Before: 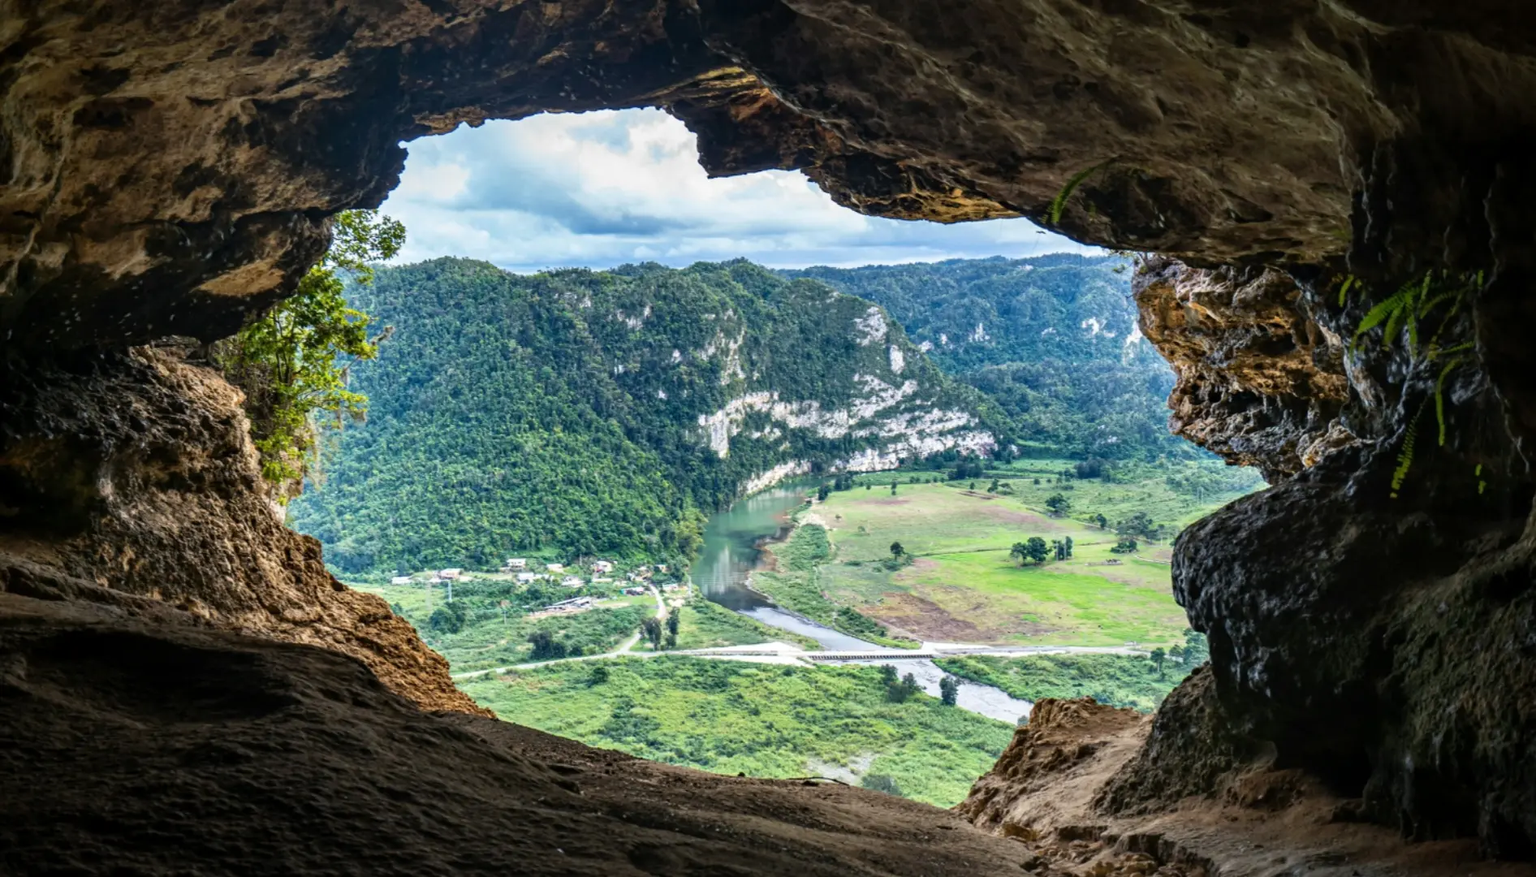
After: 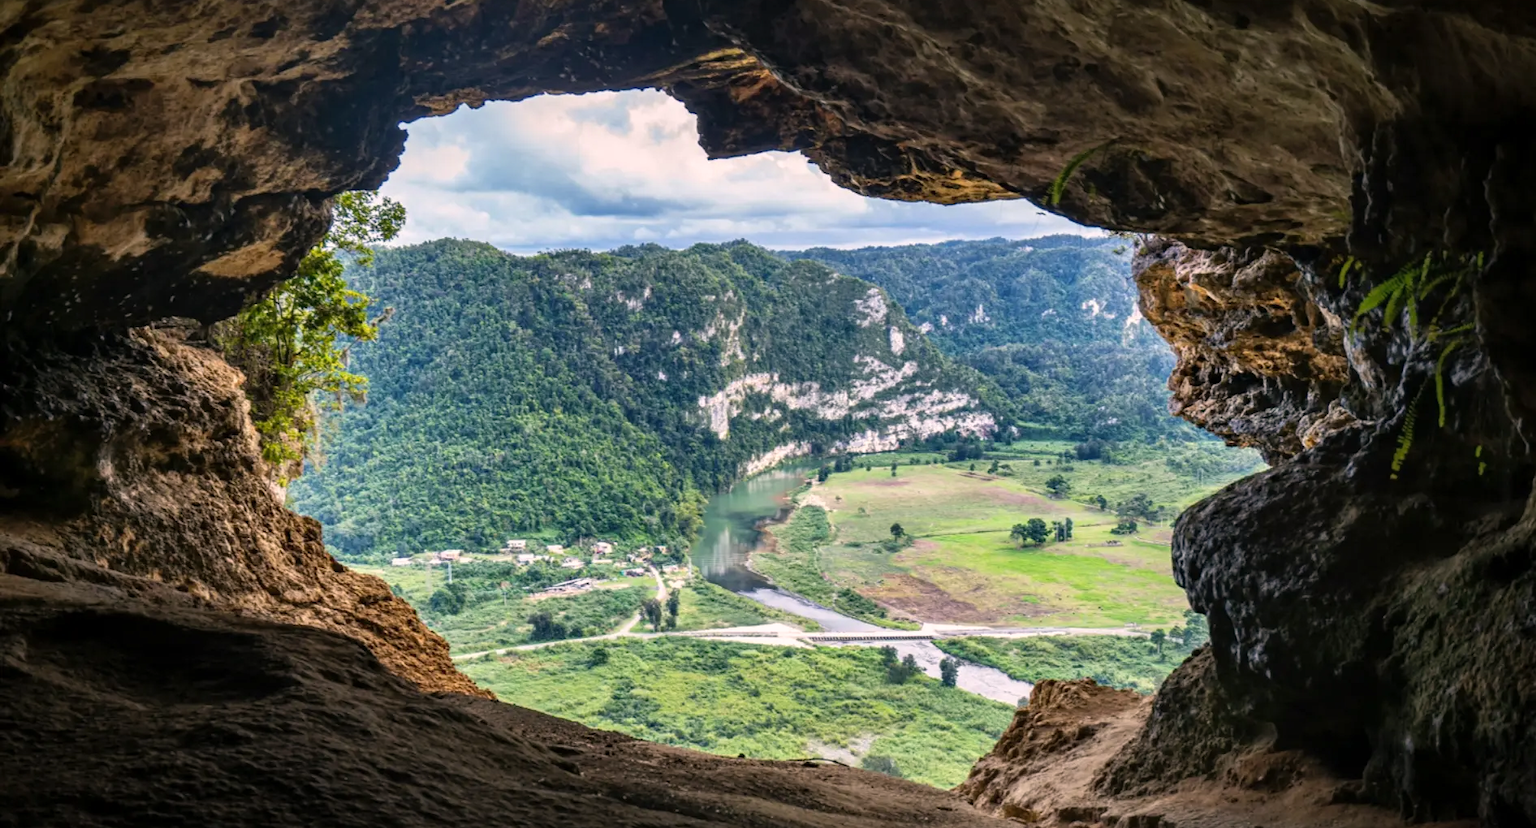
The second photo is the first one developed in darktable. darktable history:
shadows and highlights: shadows 24.85, highlights -25.39
color correction: highlights a* 7.51, highlights b* 3.87
crop and rotate: top 2.312%, bottom 3.125%
